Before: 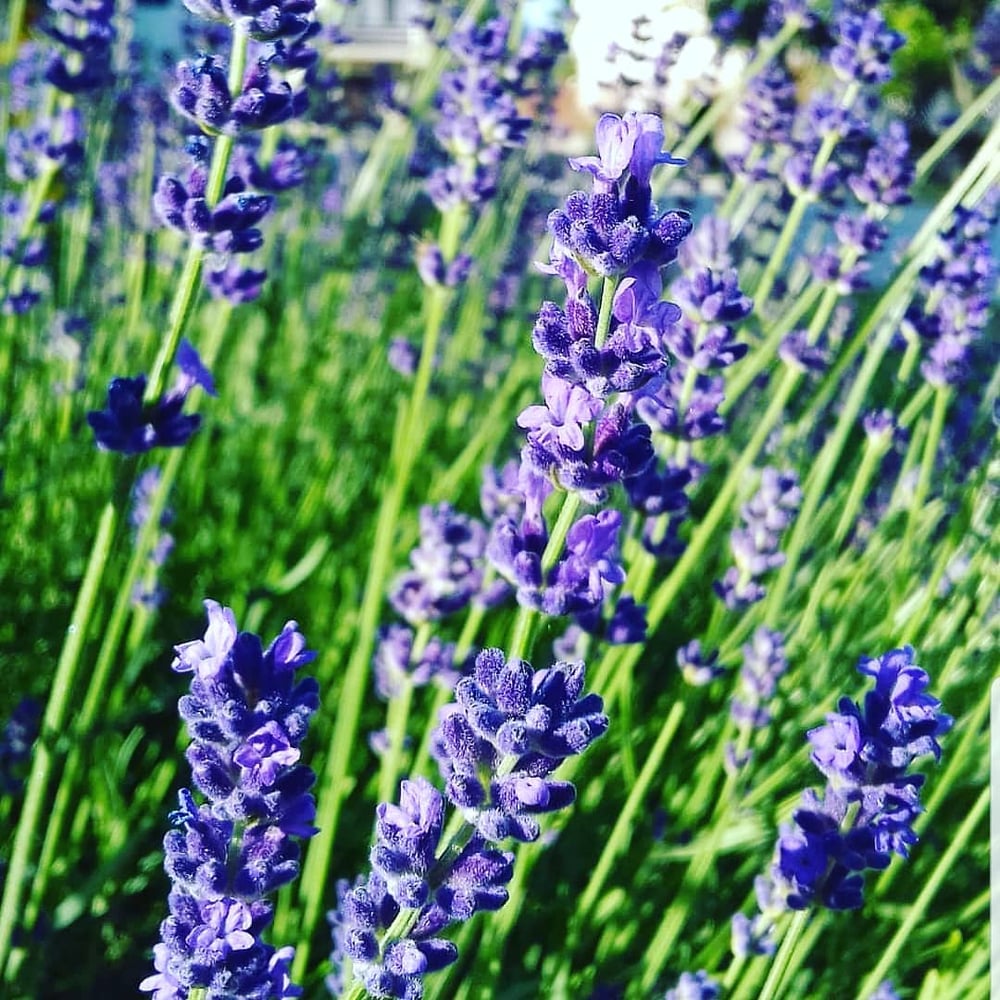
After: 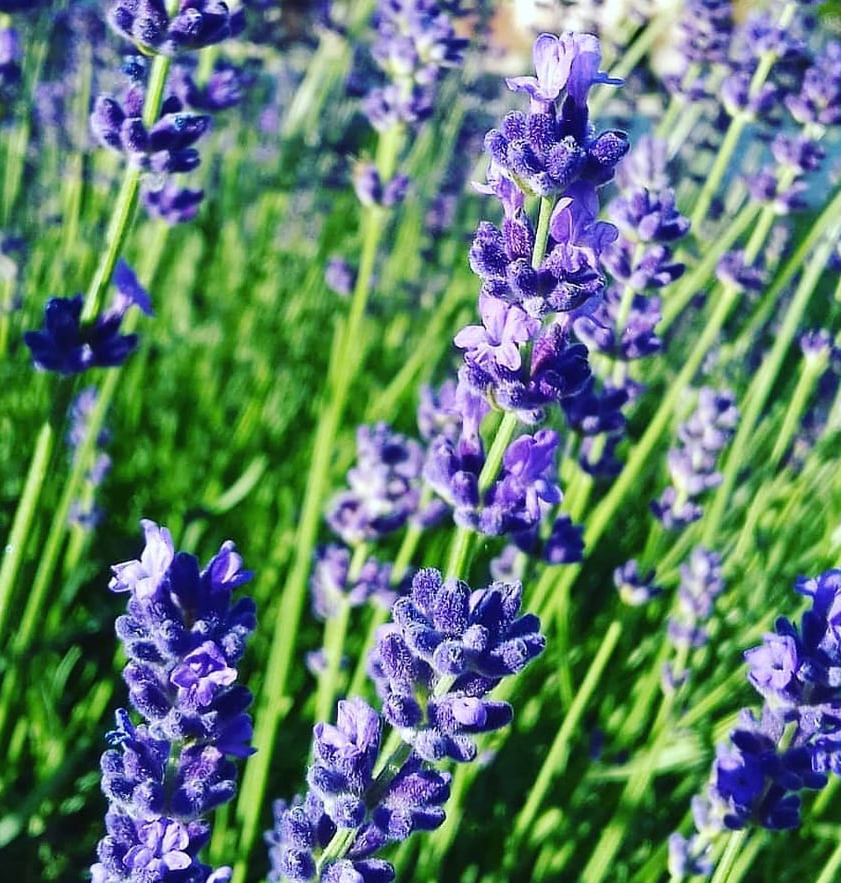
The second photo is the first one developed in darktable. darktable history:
crop: left 6.338%, top 8.053%, right 9.544%, bottom 3.613%
